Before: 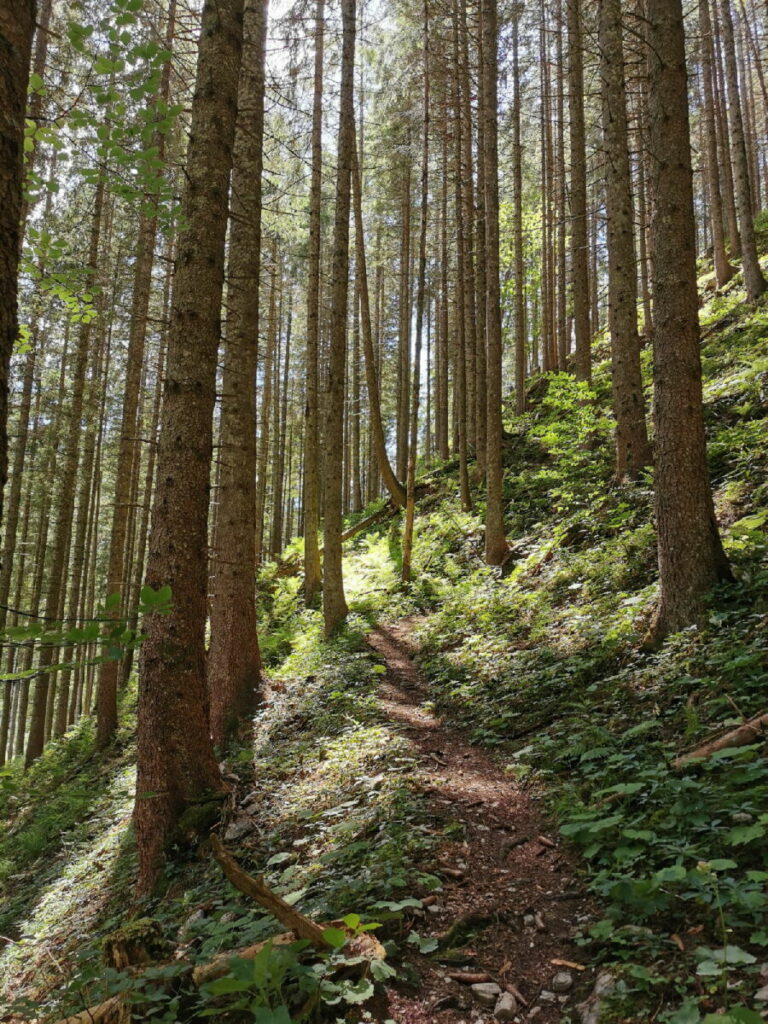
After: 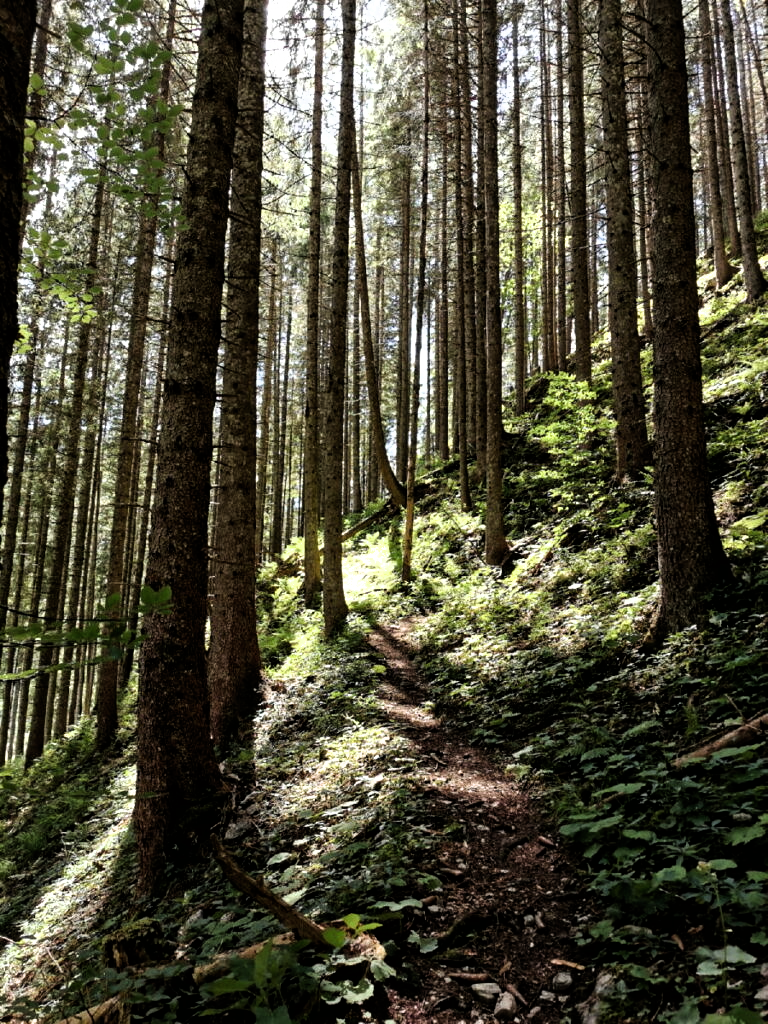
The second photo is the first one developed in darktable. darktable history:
filmic rgb: black relative exposure -8.24 EV, white relative exposure 2.22 EV, hardness 7.09, latitude 85.17%, contrast 1.679, highlights saturation mix -4.49%, shadows ↔ highlights balance -3.05%
